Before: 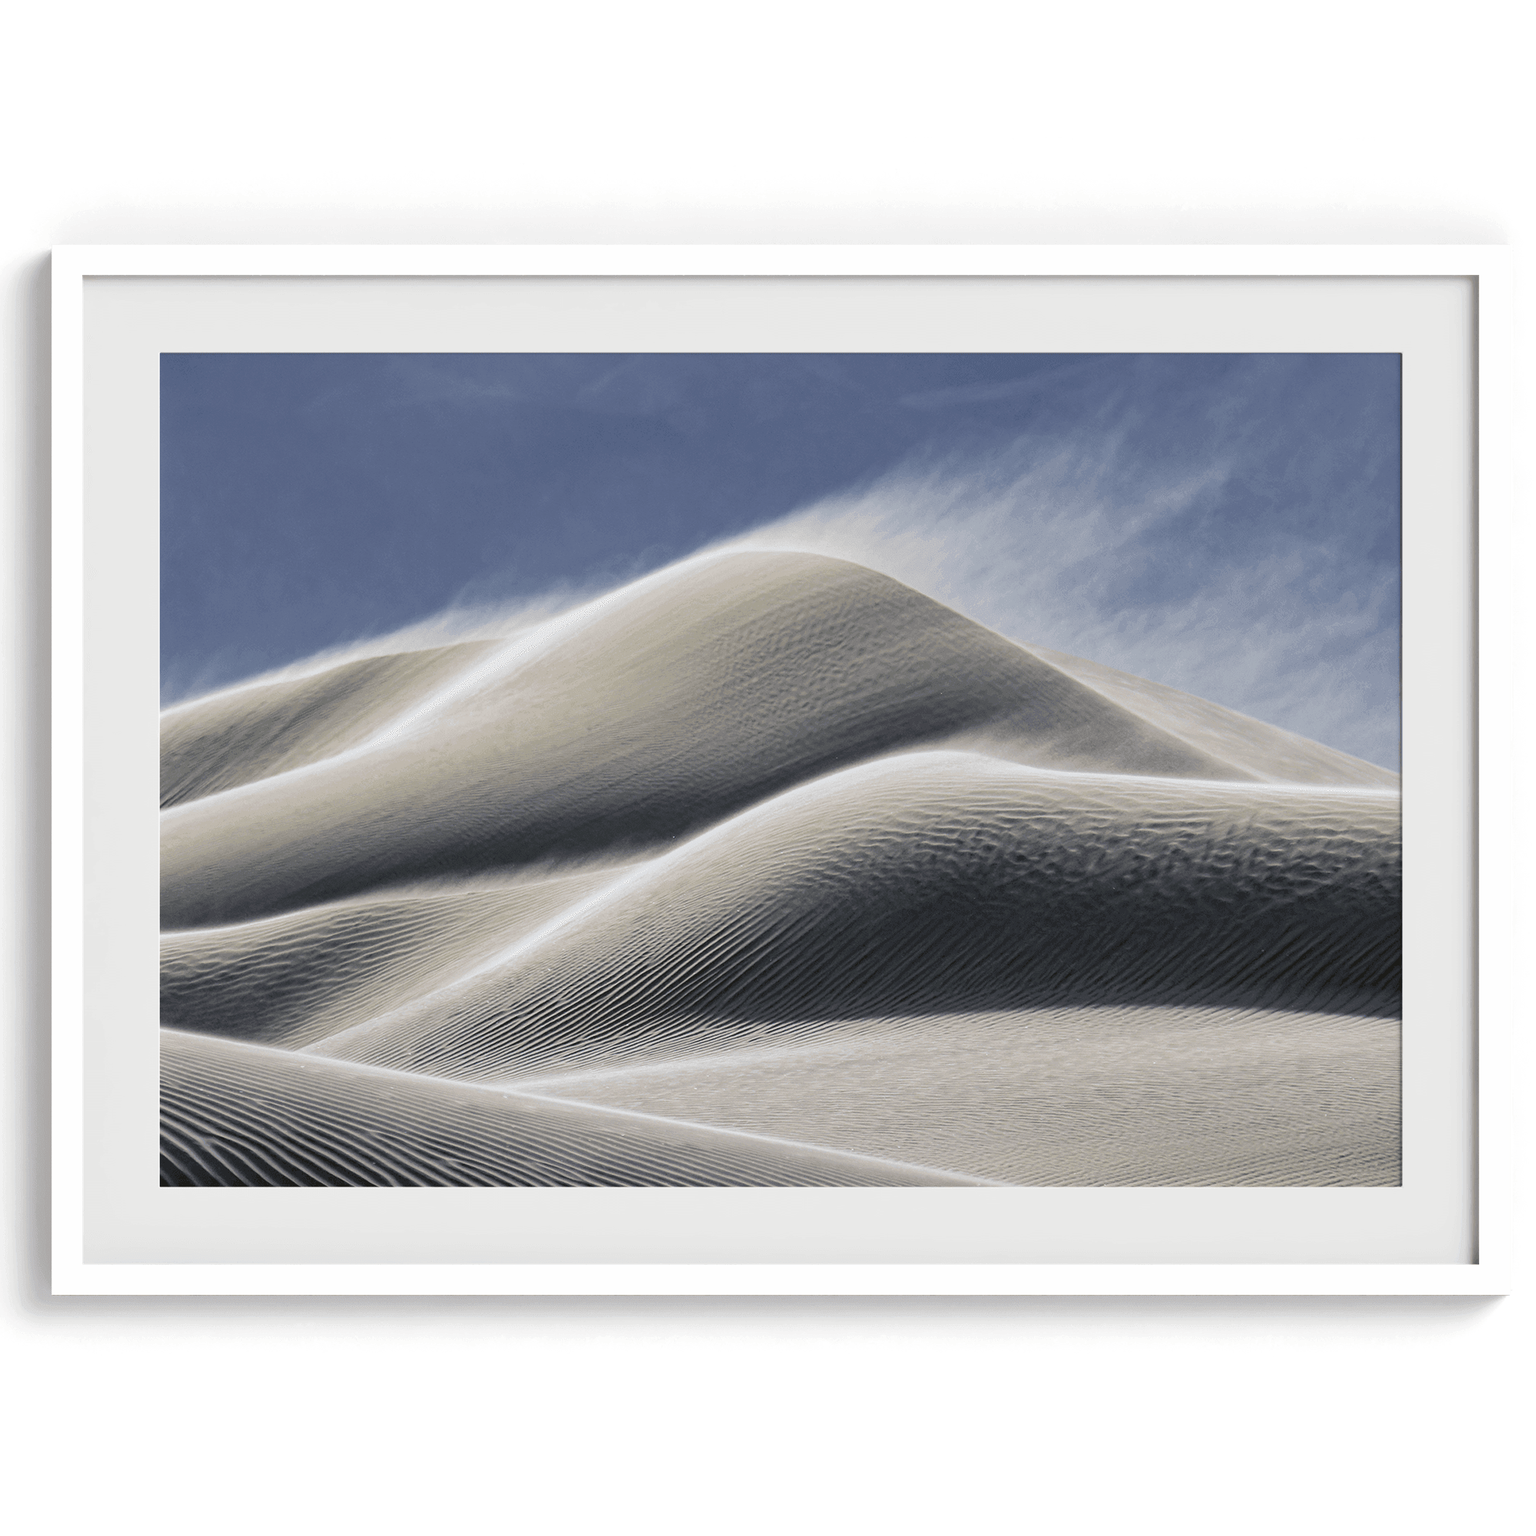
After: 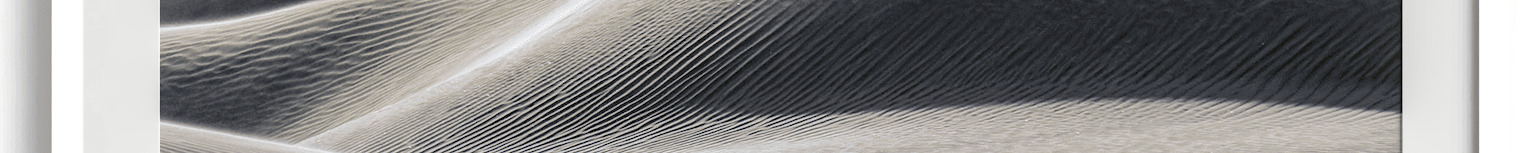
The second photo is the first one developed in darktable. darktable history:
local contrast: on, module defaults
crop and rotate: top 59.084%, bottom 30.916%
